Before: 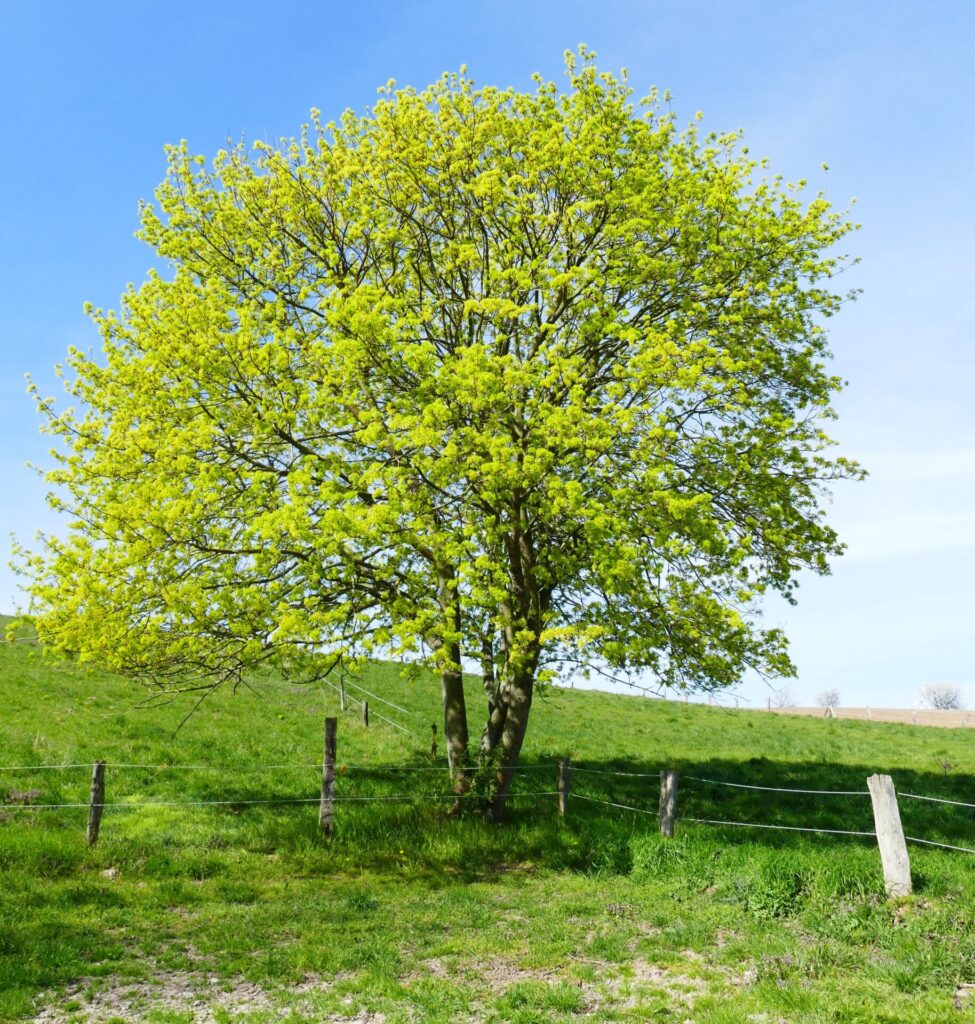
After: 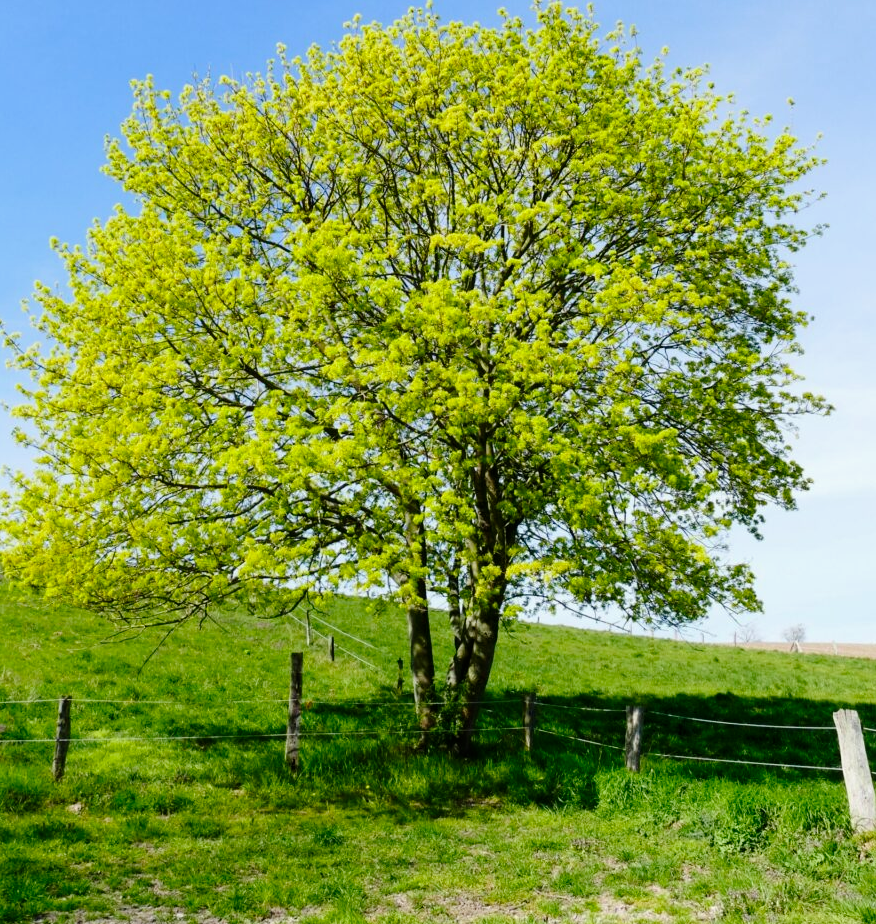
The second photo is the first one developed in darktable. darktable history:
crop: left 3.487%, top 6.408%, right 6.62%, bottom 3.314%
tone curve: curves: ch0 [(0, 0) (0.068, 0.012) (0.183, 0.089) (0.341, 0.283) (0.547, 0.532) (0.828, 0.815) (1, 0.983)]; ch1 [(0, 0) (0.23, 0.166) (0.34, 0.308) (0.371, 0.337) (0.429, 0.411) (0.477, 0.462) (0.499, 0.498) (0.529, 0.537) (0.559, 0.582) (0.743, 0.798) (1, 1)]; ch2 [(0, 0) (0.431, 0.414) (0.498, 0.503) (0.524, 0.528) (0.568, 0.546) (0.6, 0.597) (0.634, 0.645) (0.728, 0.742) (1, 1)], preserve colors none
